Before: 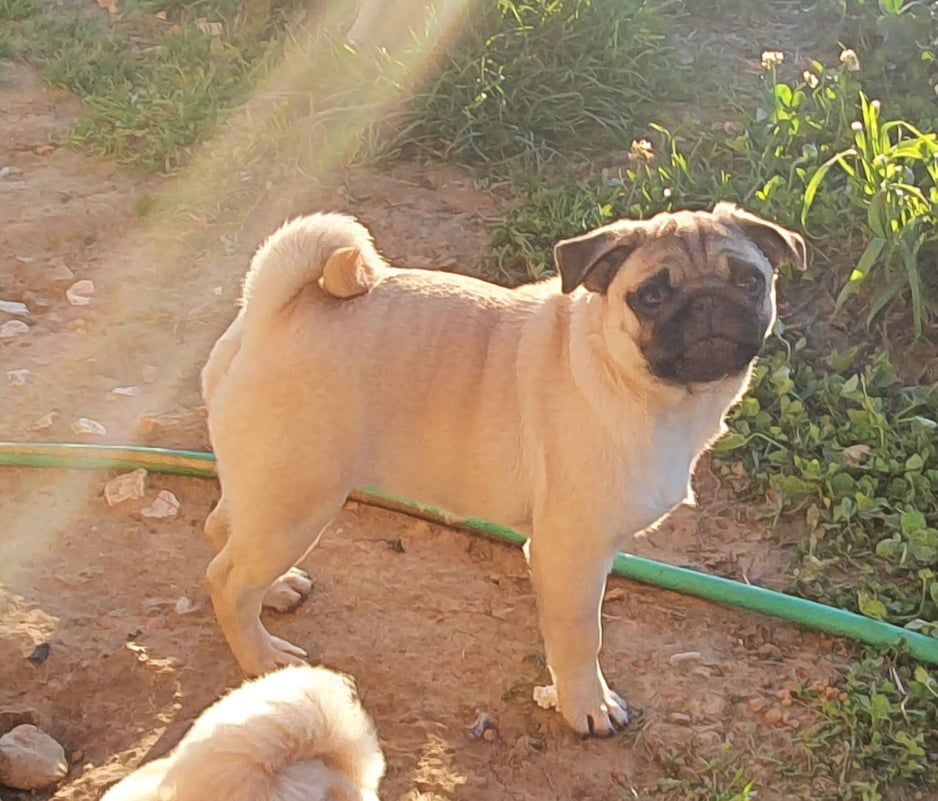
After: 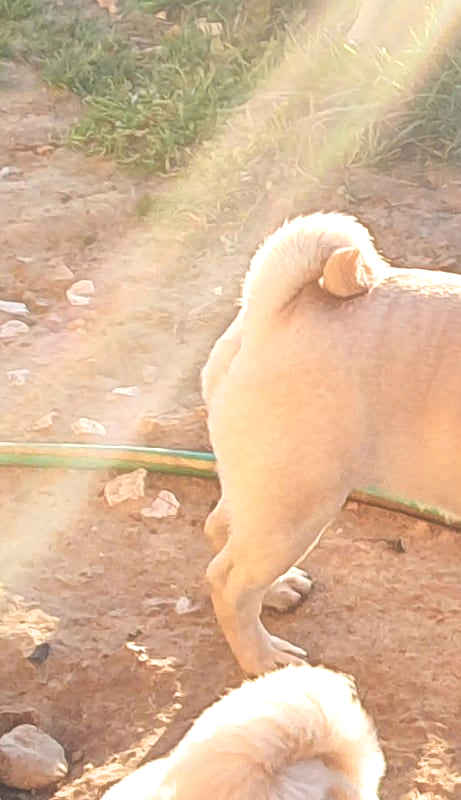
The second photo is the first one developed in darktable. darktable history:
filmic rgb: white relative exposure 2.34 EV, hardness 6.59
bloom: size 38%, threshold 95%, strength 30%
white balance: emerald 1
local contrast: mode bilateral grid, contrast 100, coarseness 100, detail 165%, midtone range 0.2
crop and rotate: left 0%, top 0%, right 50.845%
